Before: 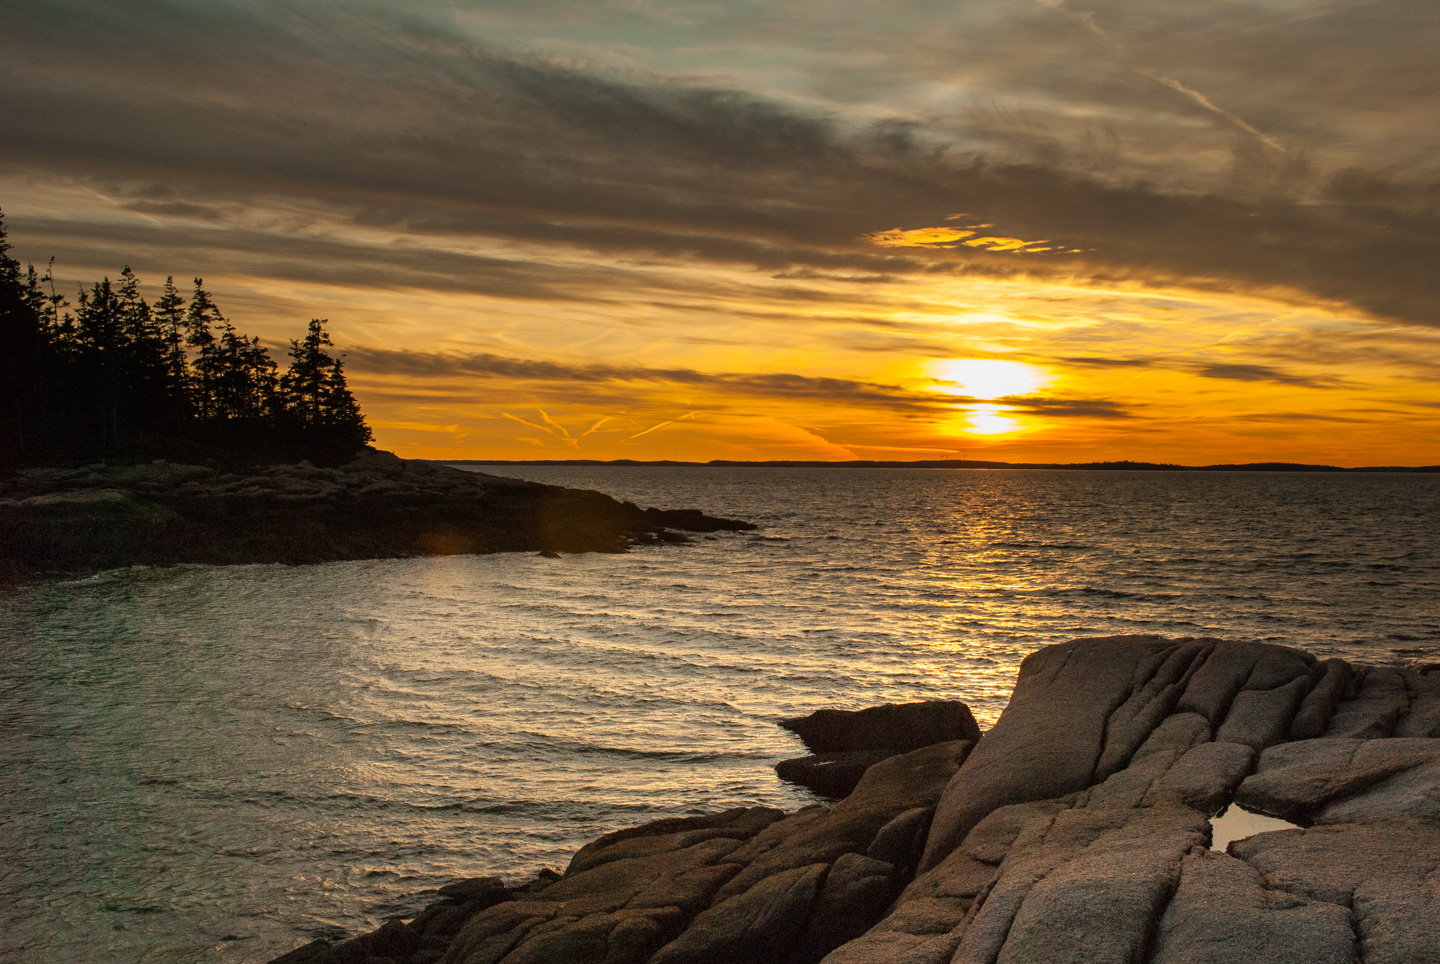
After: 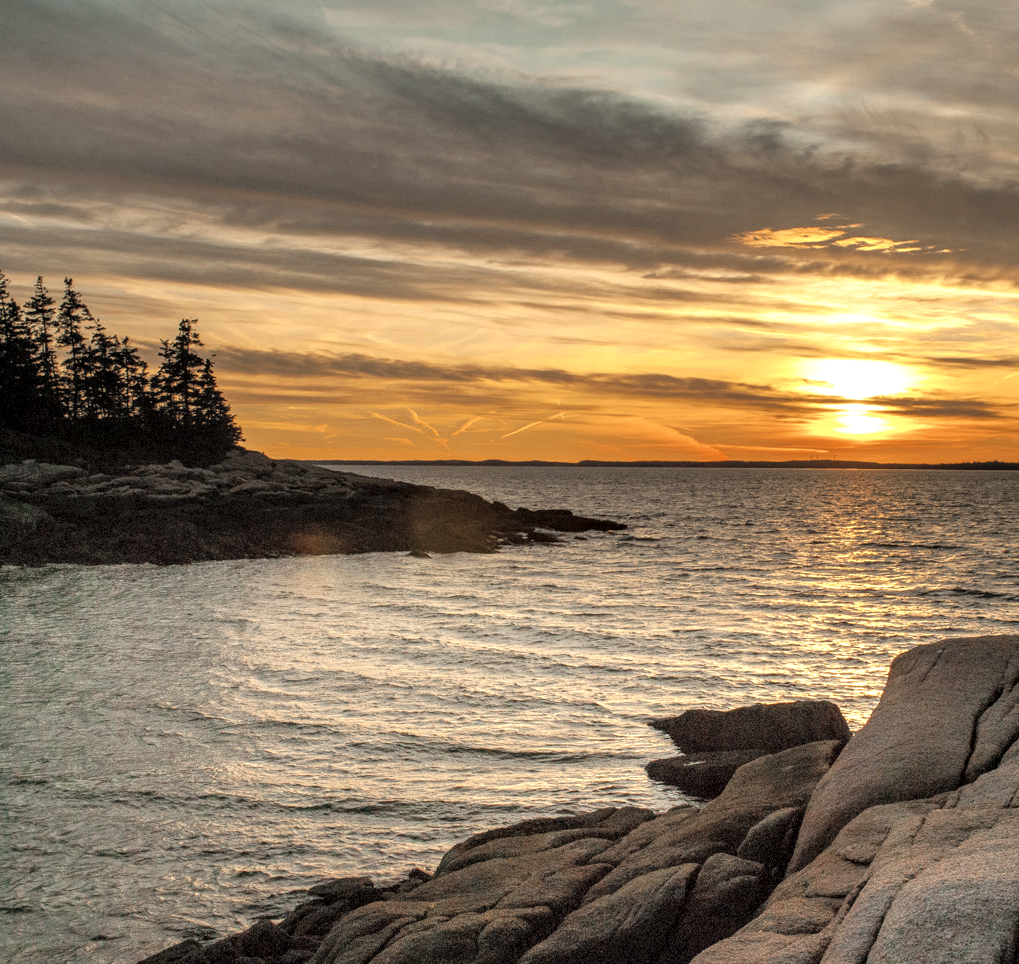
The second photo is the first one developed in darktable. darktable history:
contrast brightness saturation: brightness 0.28
local contrast: detail 150%
crop and rotate: left 9.061%, right 20.142%
color zones: curves: ch0 [(0, 0.5) (0.125, 0.4) (0.25, 0.5) (0.375, 0.4) (0.5, 0.4) (0.625, 0.35) (0.75, 0.35) (0.875, 0.5)]; ch1 [(0, 0.35) (0.125, 0.45) (0.25, 0.35) (0.375, 0.35) (0.5, 0.35) (0.625, 0.35) (0.75, 0.45) (0.875, 0.35)]; ch2 [(0, 0.6) (0.125, 0.5) (0.25, 0.5) (0.375, 0.6) (0.5, 0.6) (0.625, 0.5) (0.75, 0.5) (0.875, 0.5)]
